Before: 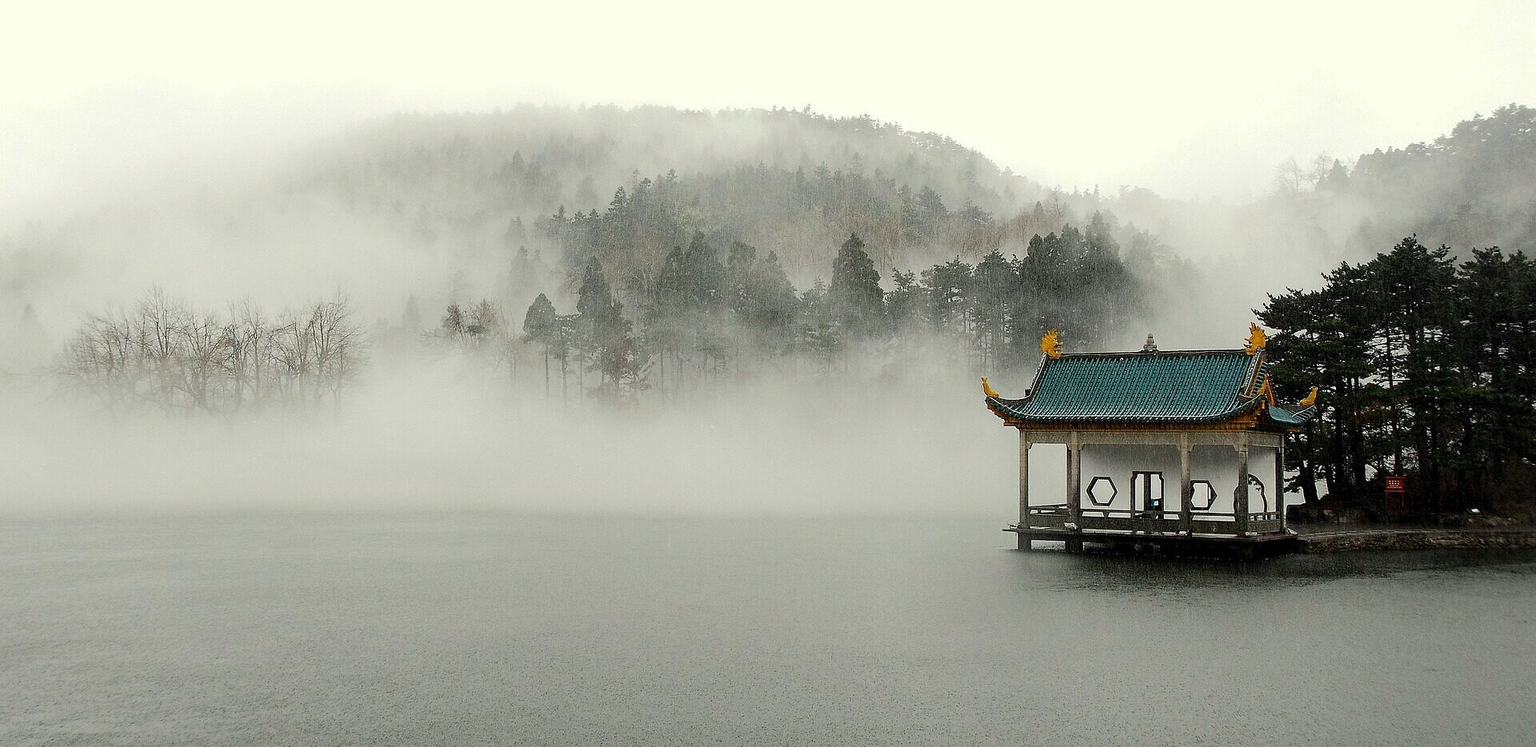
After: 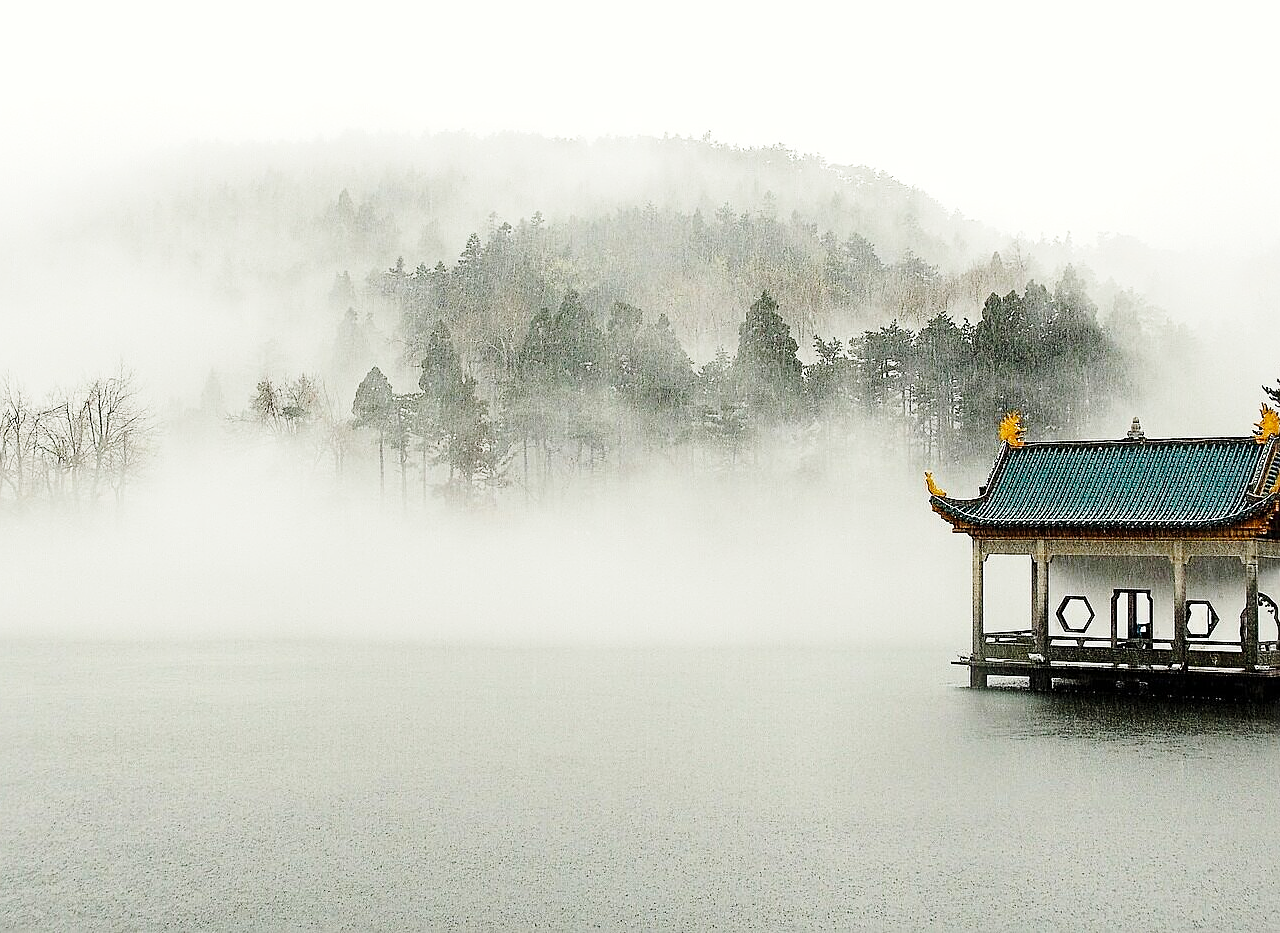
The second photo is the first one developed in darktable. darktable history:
sharpen: on, module defaults
crop and rotate: left 15.754%, right 17.579%
base curve: curves: ch0 [(0, 0) (0.028, 0.03) (0.121, 0.232) (0.46, 0.748) (0.859, 0.968) (1, 1)], preserve colors none
